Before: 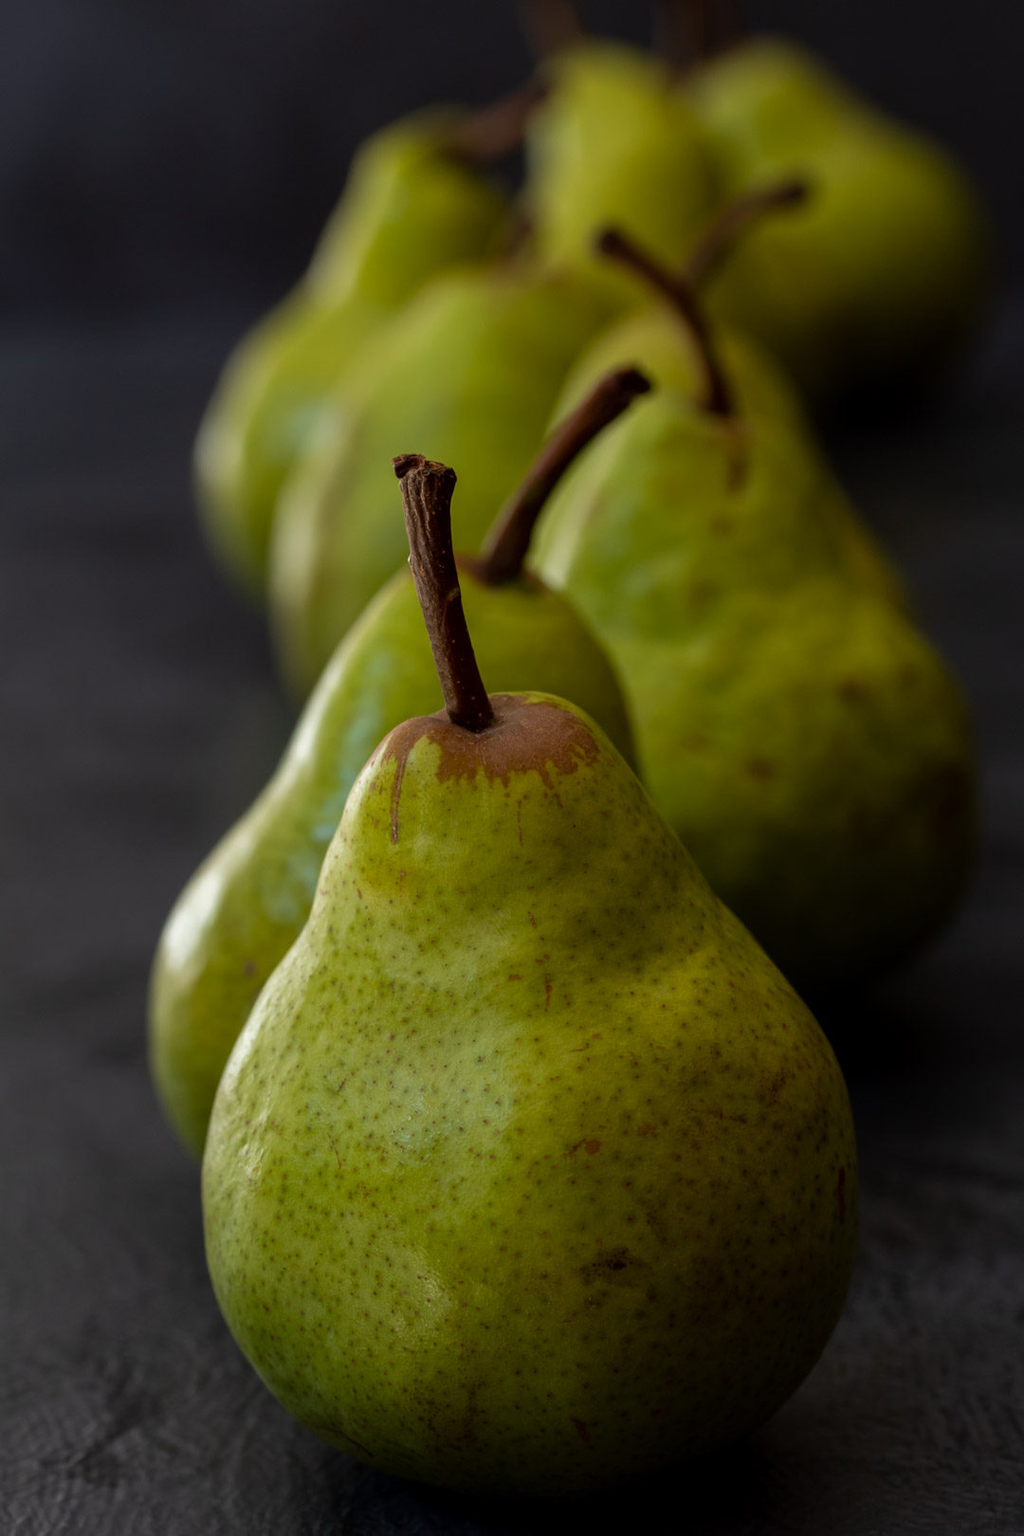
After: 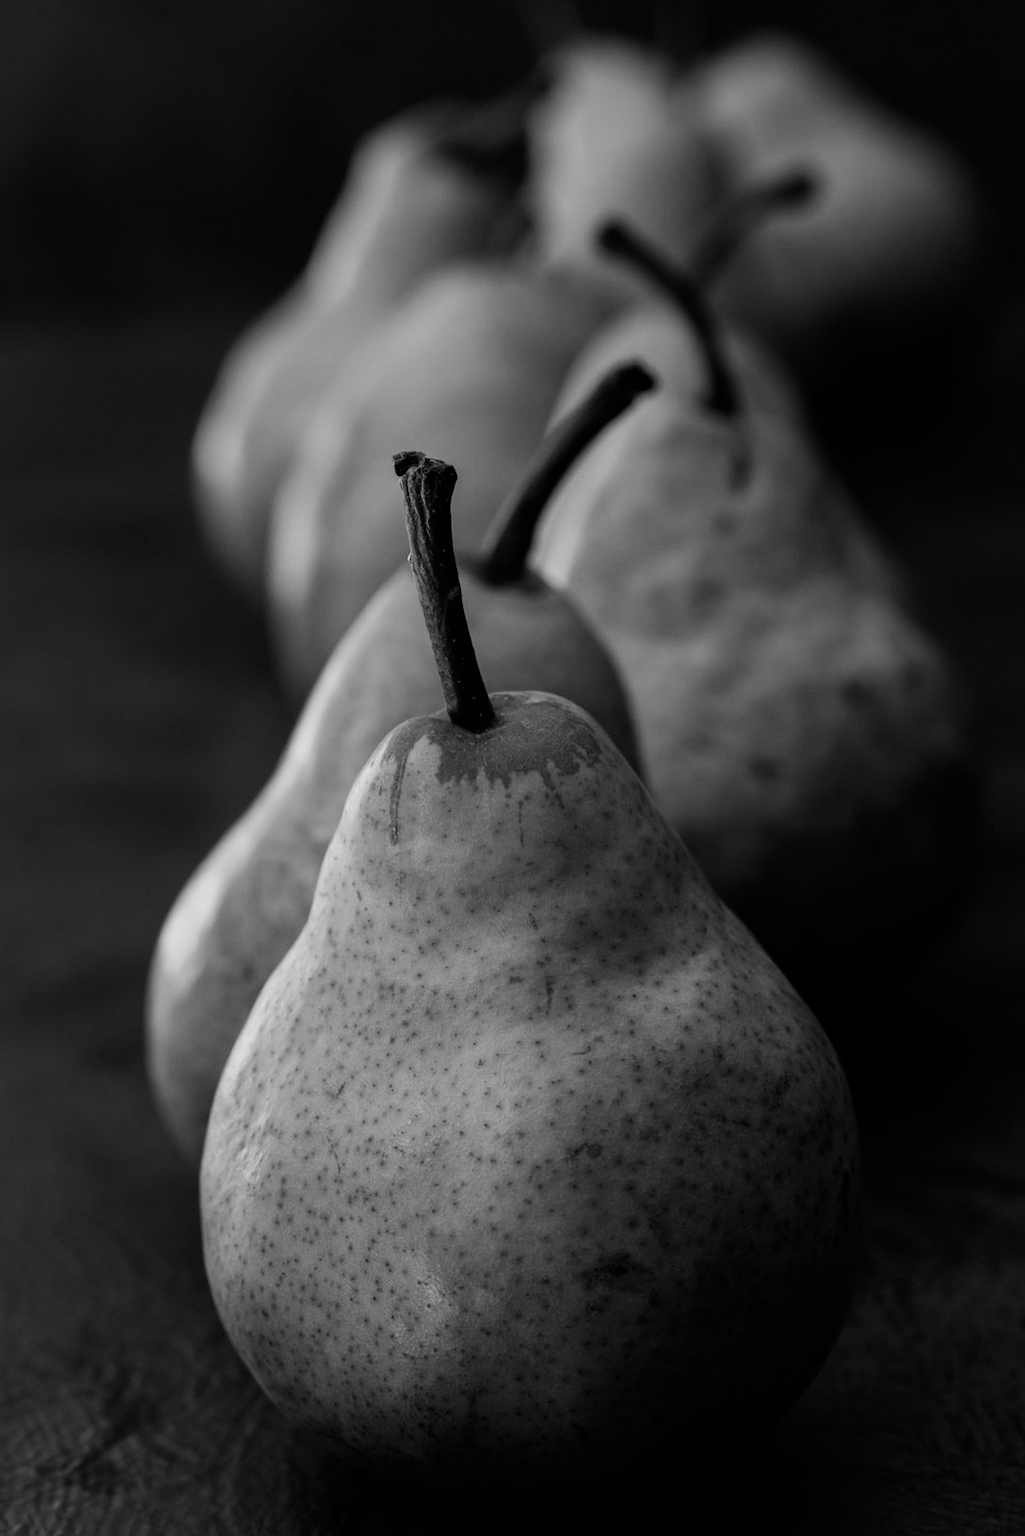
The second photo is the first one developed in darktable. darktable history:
exposure: exposure 0.128 EV, compensate highlight preservation false
filmic rgb: black relative exposure -7.5 EV, white relative exposure 5 EV, hardness 3.31, contrast 1.3, contrast in shadows safe
crop: left 0.434%, top 0.485%, right 0.244%, bottom 0.386%
monochrome: a 32, b 64, size 2.3
